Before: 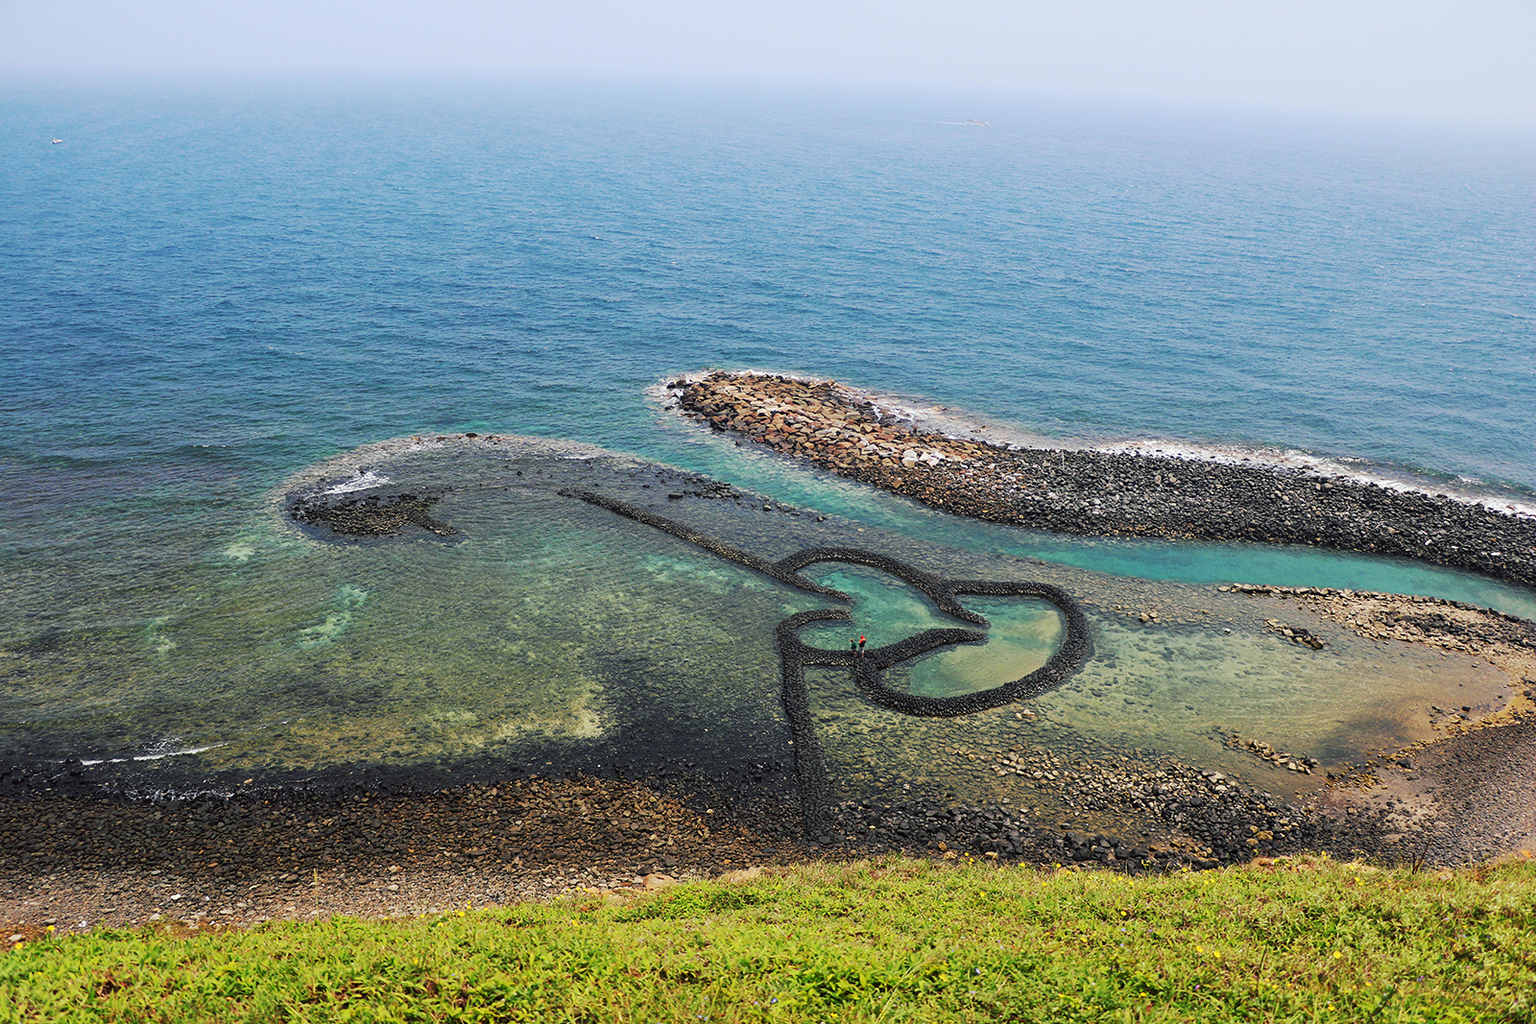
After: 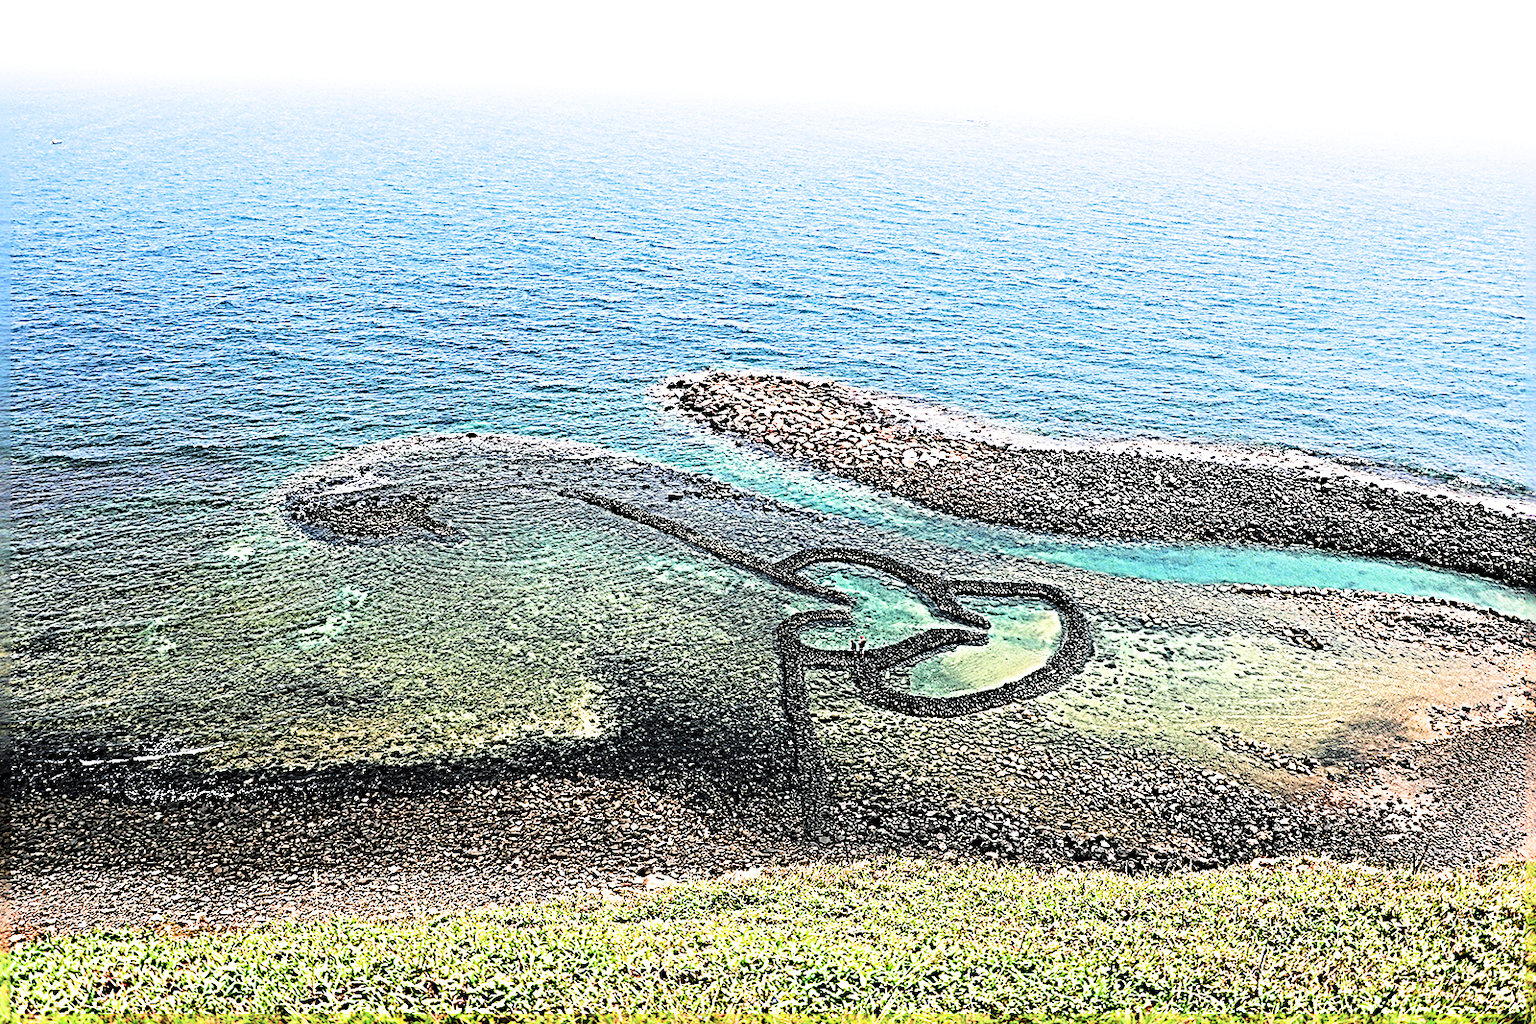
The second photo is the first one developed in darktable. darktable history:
exposure: black level correction 0, exposure 0.947 EV, compensate exposure bias true, compensate highlight preservation false
tone equalizer: -8 EV -0.001 EV, -7 EV 0.001 EV, -6 EV -0.003 EV, -5 EV -0.002 EV, -4 EV -0.054 EV, -3 EV -0.222 EV, -2 EV -0.263 EV, -1 EV 0.119 EV, +0 EV 0.329 EV
sharpen: radius 4.036, amount 1.987
filmic rgb: black relative exposure -3.99 EV, white relative exposure 2.99 EV, hardness 3.02, contrast 1.503
